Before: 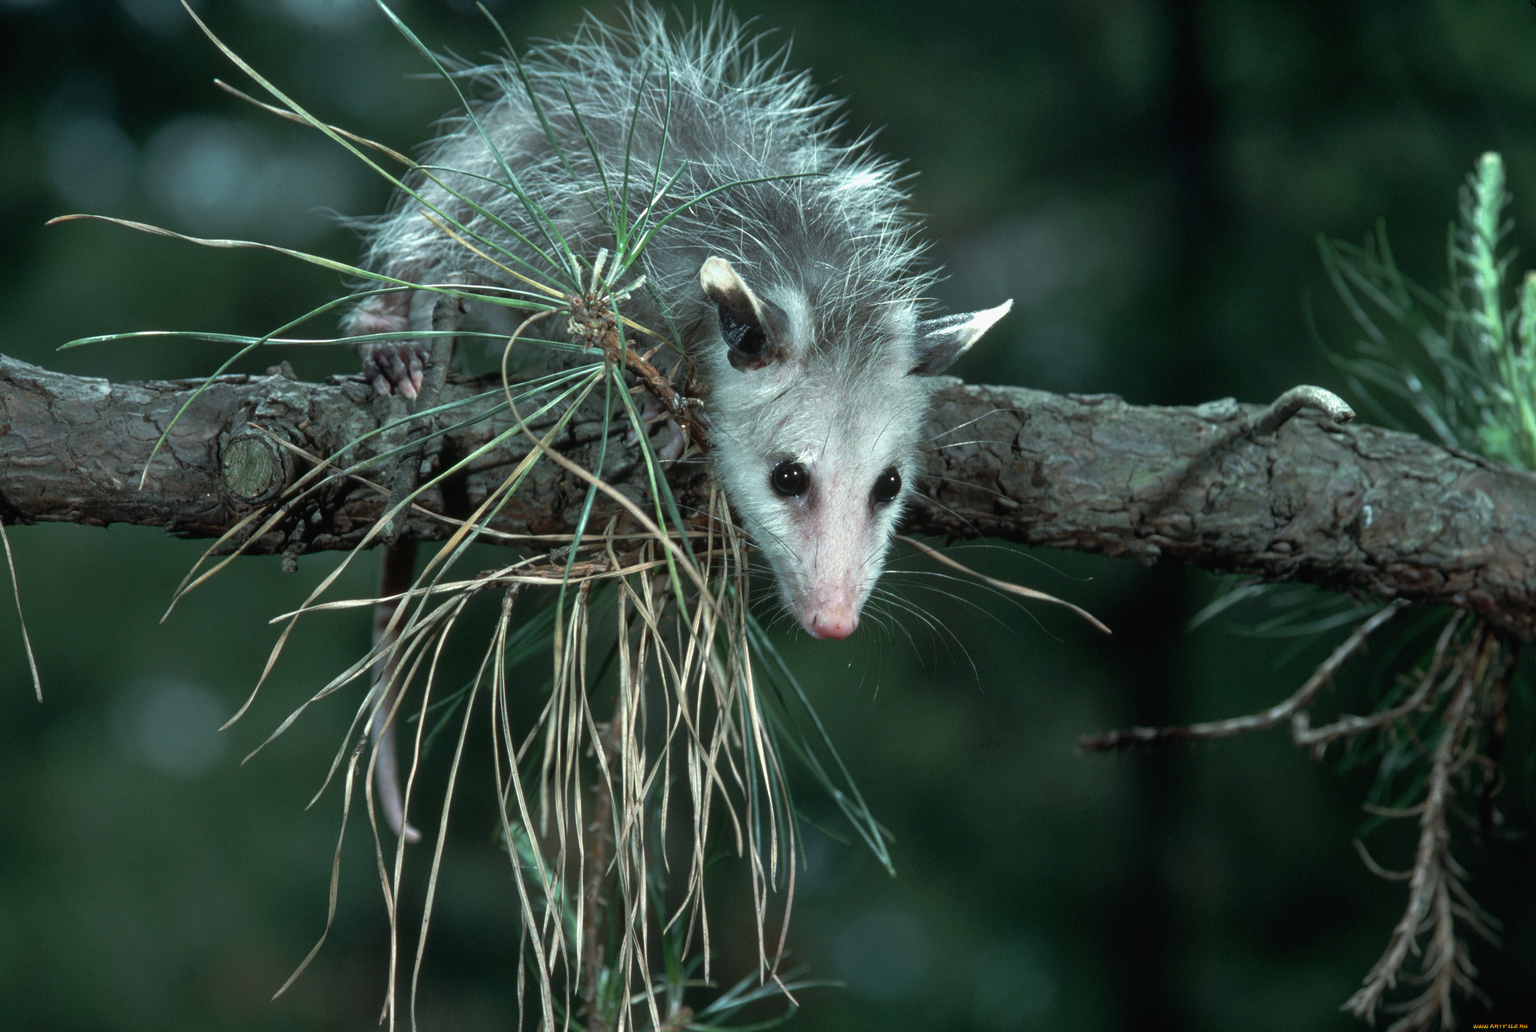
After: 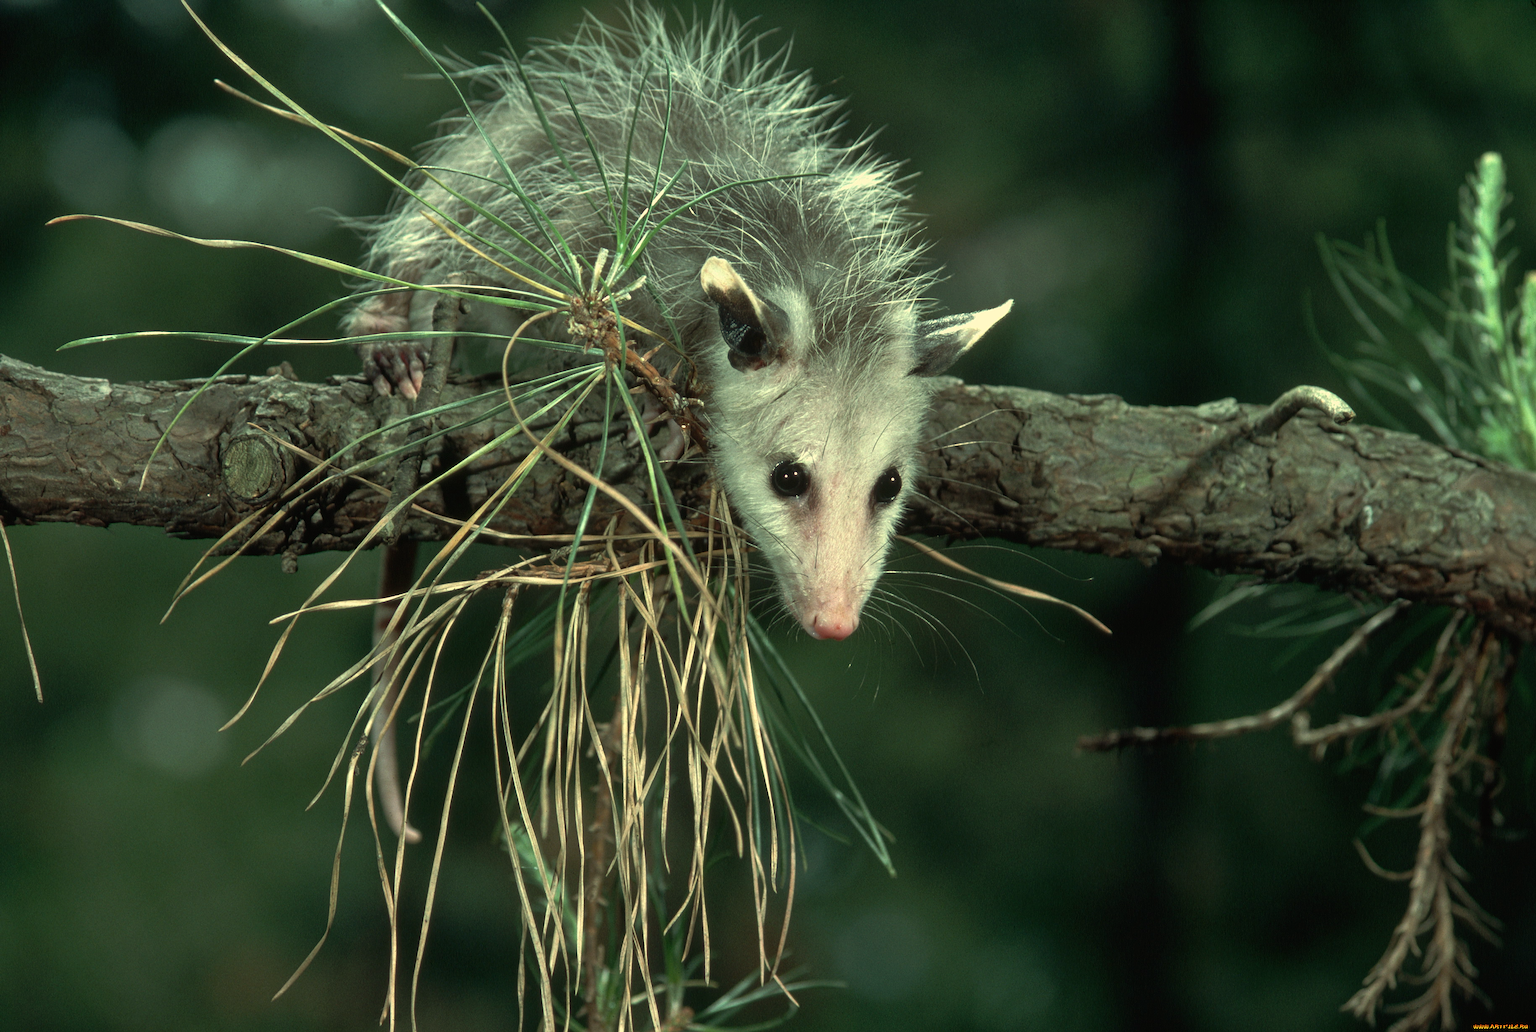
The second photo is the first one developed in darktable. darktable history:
white balance: red 1.08, blue 0.791
sharpen: amount 0.2
